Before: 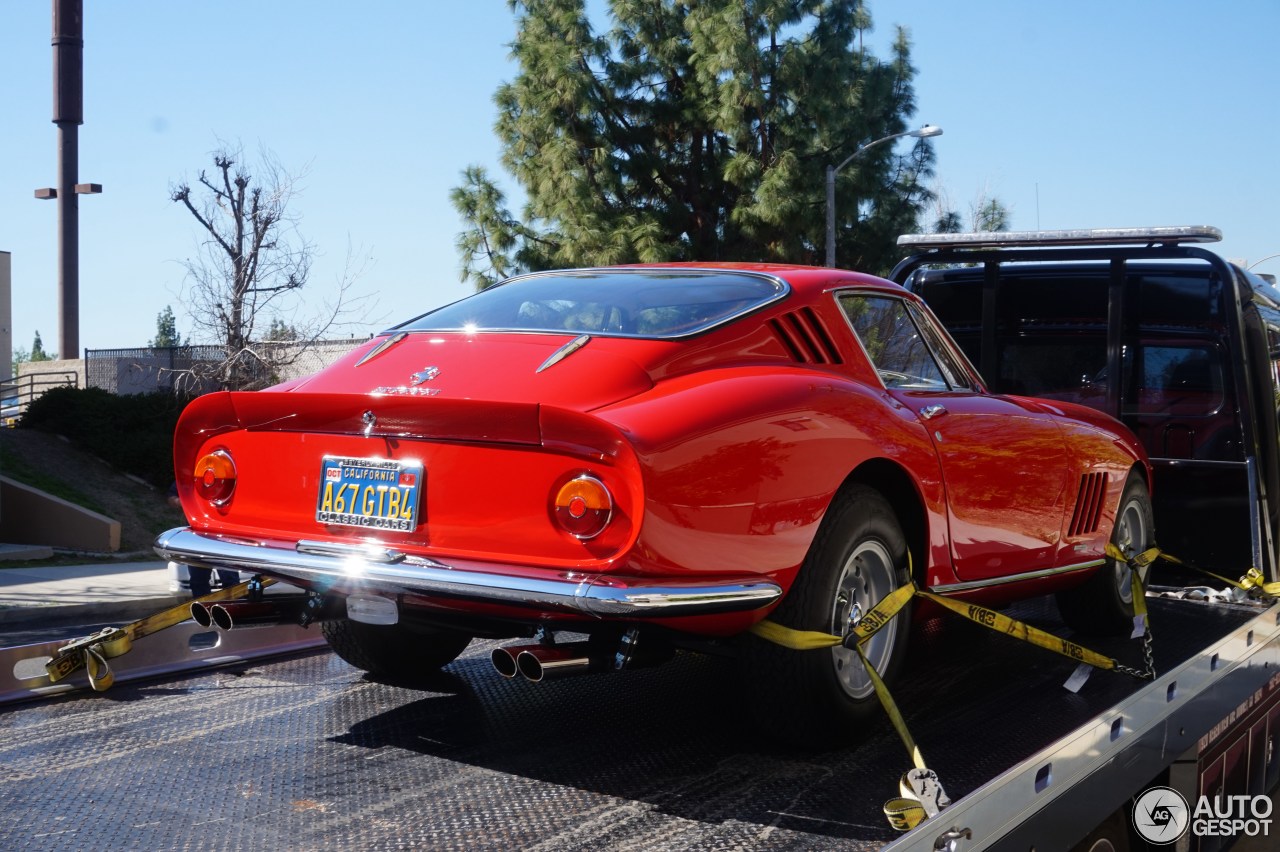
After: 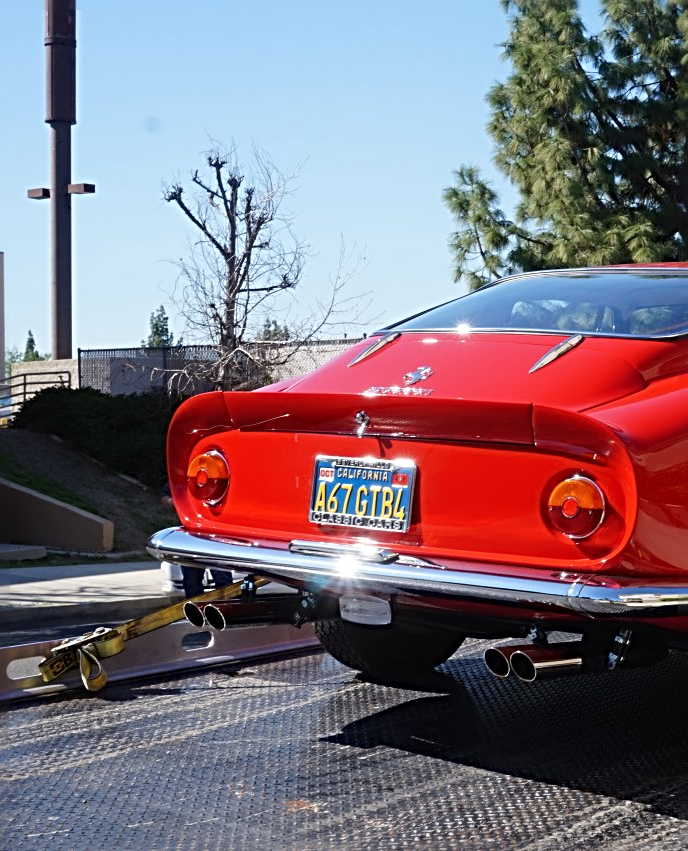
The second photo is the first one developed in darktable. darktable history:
sharpen: radius 4
crop: left 0.587%, right 45.588%, bottom 0.086%
fill light: on, module defaults
